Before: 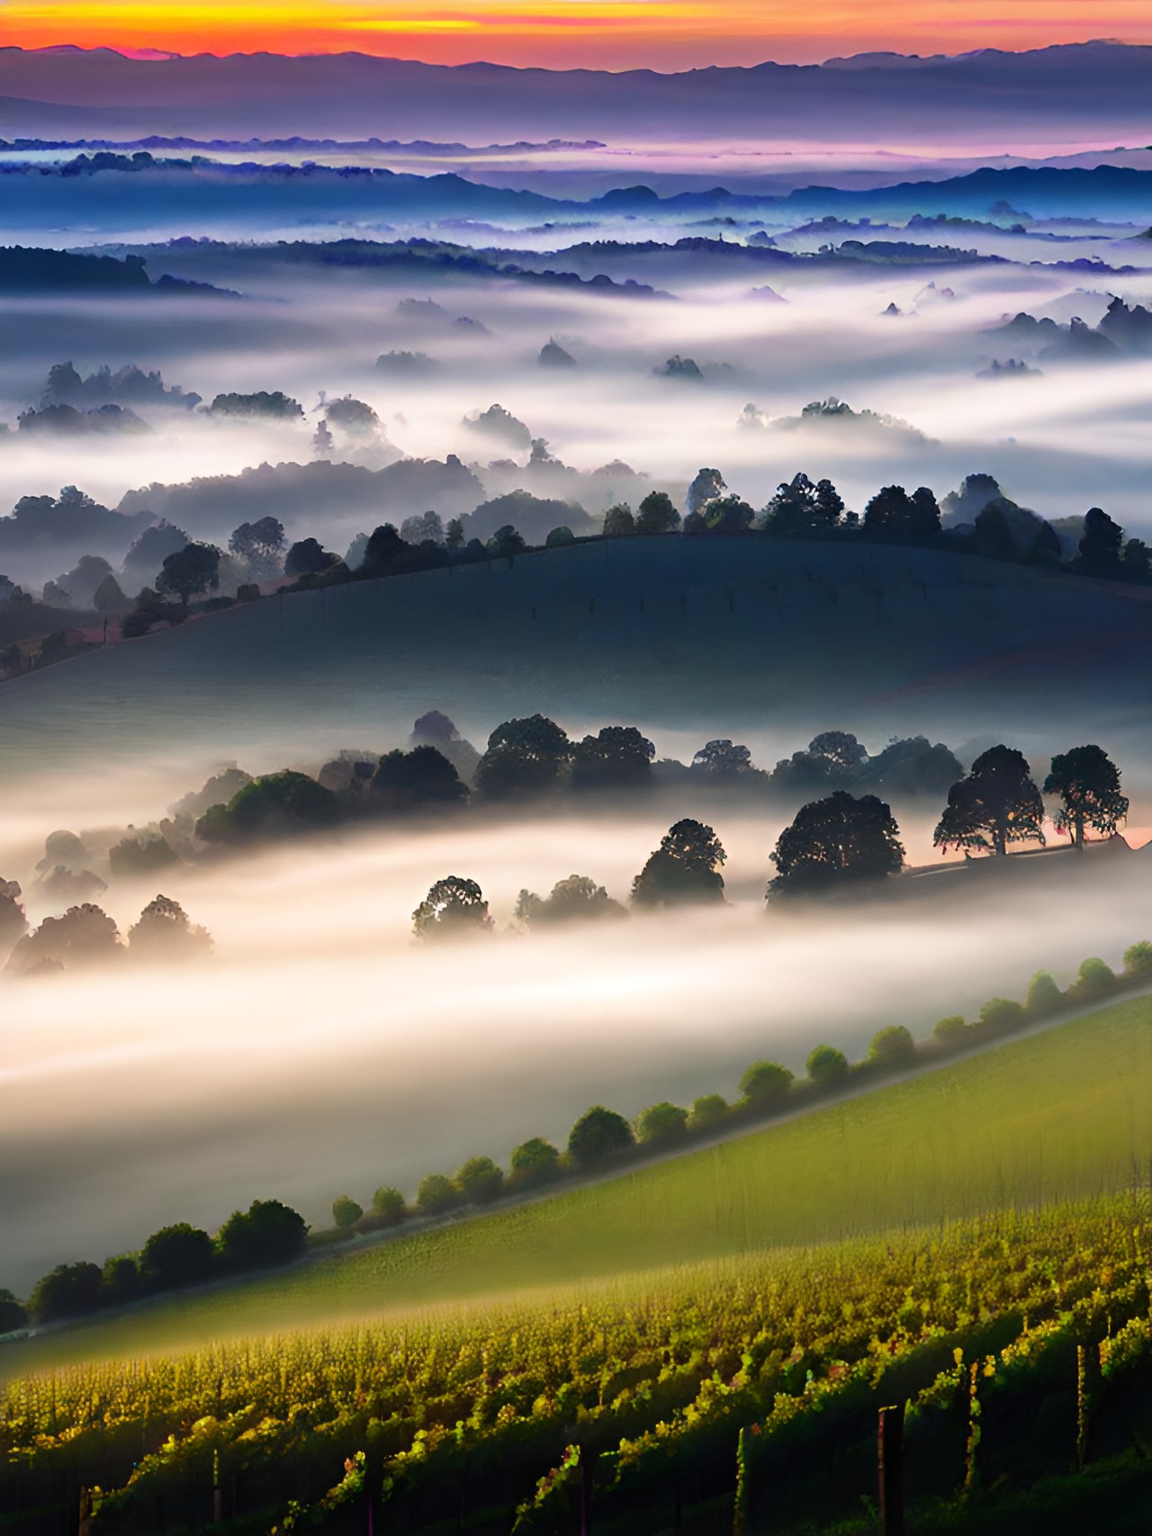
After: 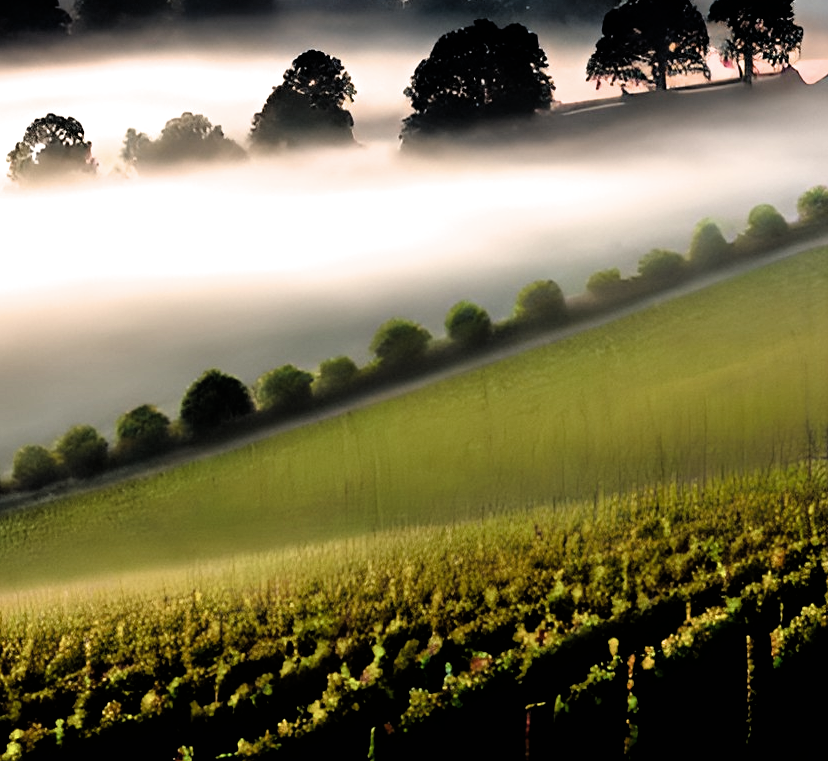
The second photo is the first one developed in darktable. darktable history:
crop and rotate: left 35.268%, top 50.427%, bottom 4.978%
shadows and highlights: shadows 25.79, highlights -24.59
filmic rgb: black relative exposure -3.61 EV, white relative exposure 2.11 EV, hardness 3.64
